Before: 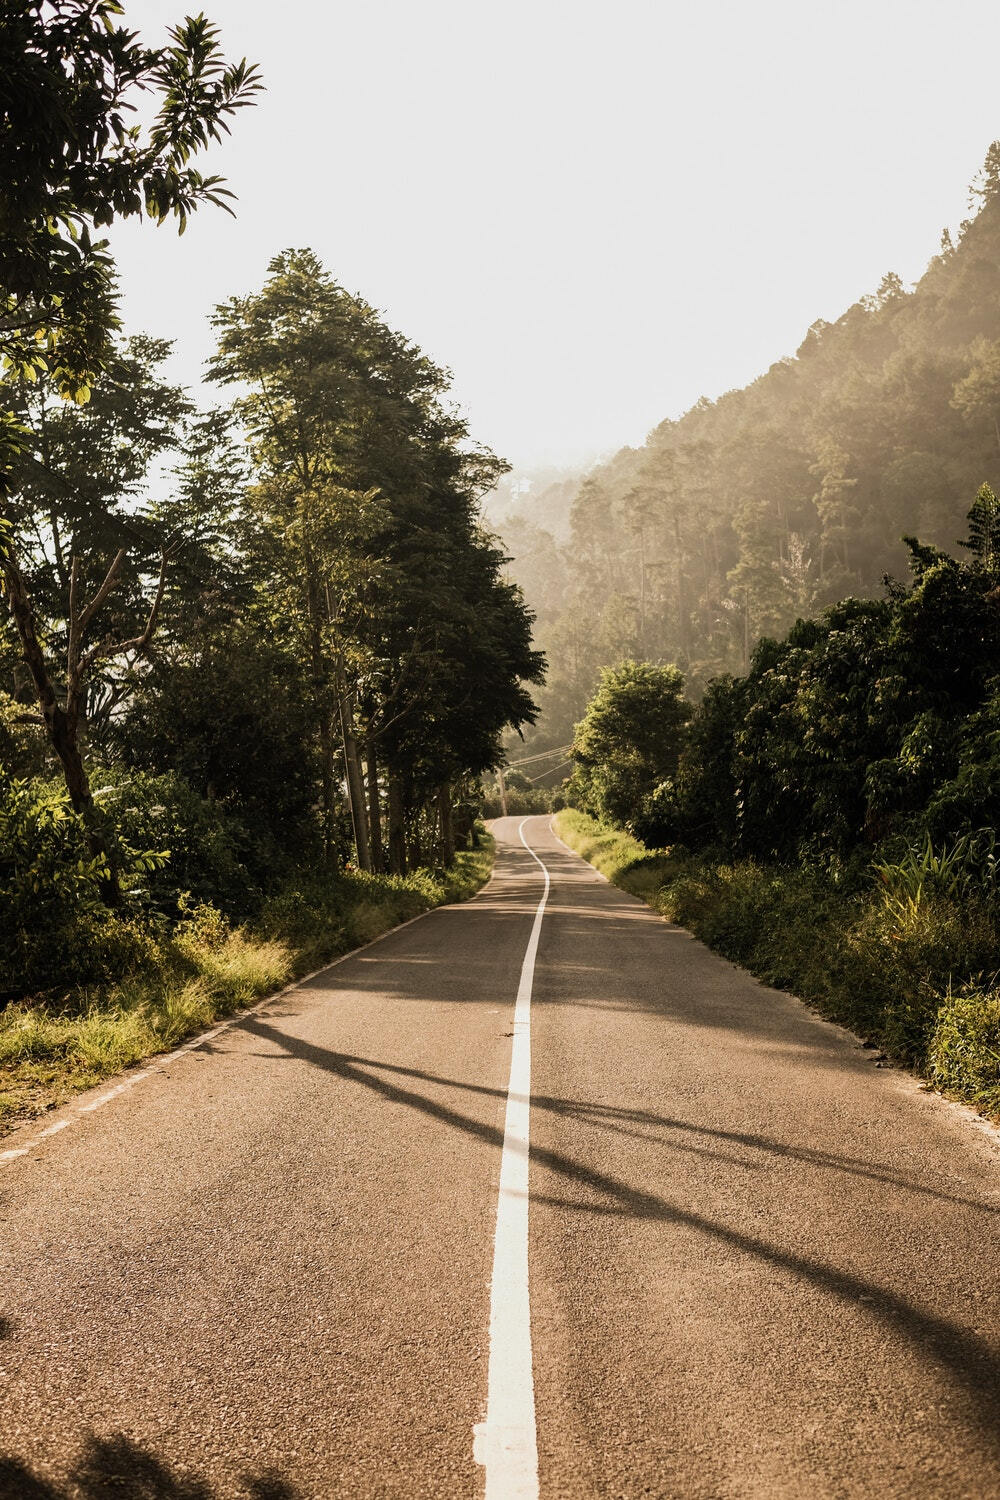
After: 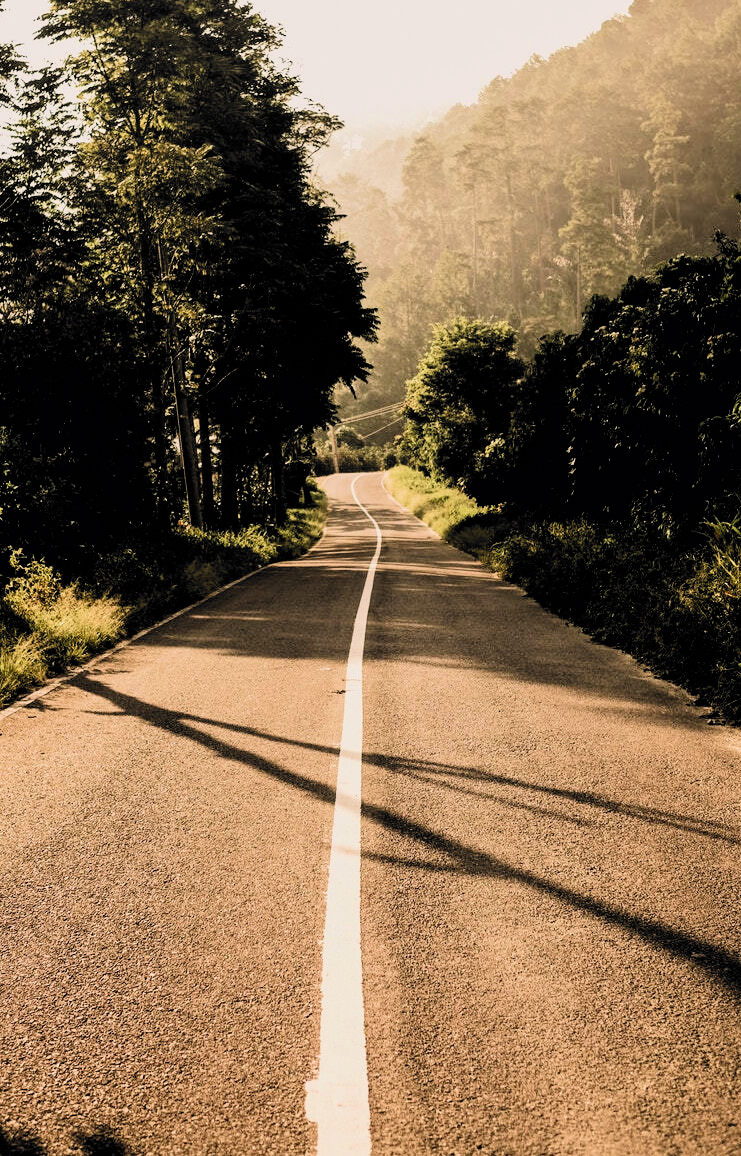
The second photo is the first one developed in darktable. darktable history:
exposure: black level correction 0.004, exposure 0.017 EV, compensate highlight preservation false
color balance rgb: highlights gain › chroma 1.637%, highlights gain › hue 56.01°, perceptual saturation grading › global saturation 0.064%, perceptual saturation grading › highlights -19.853%, perceptual saturation grading › shadows 20.464%, perceptual brilliance grading › global brilliance 1.694%, perceptual brilliance grading › highlights 8.148%, perceptual brilliance grading › shadows -4.3%, global vibrance 9.474%
filmic rgb: black relative exposure -5.09 EV, white relative exposure 3.98 EV, hardness 2.9, contrast 1.298, highlights saturation mix -30.88%, color science v6 (2022), iterations of high-quality reconstruction 0
velvia: on, module defaults
crop: left 16.821%, top 22.875%, right 9.042%
